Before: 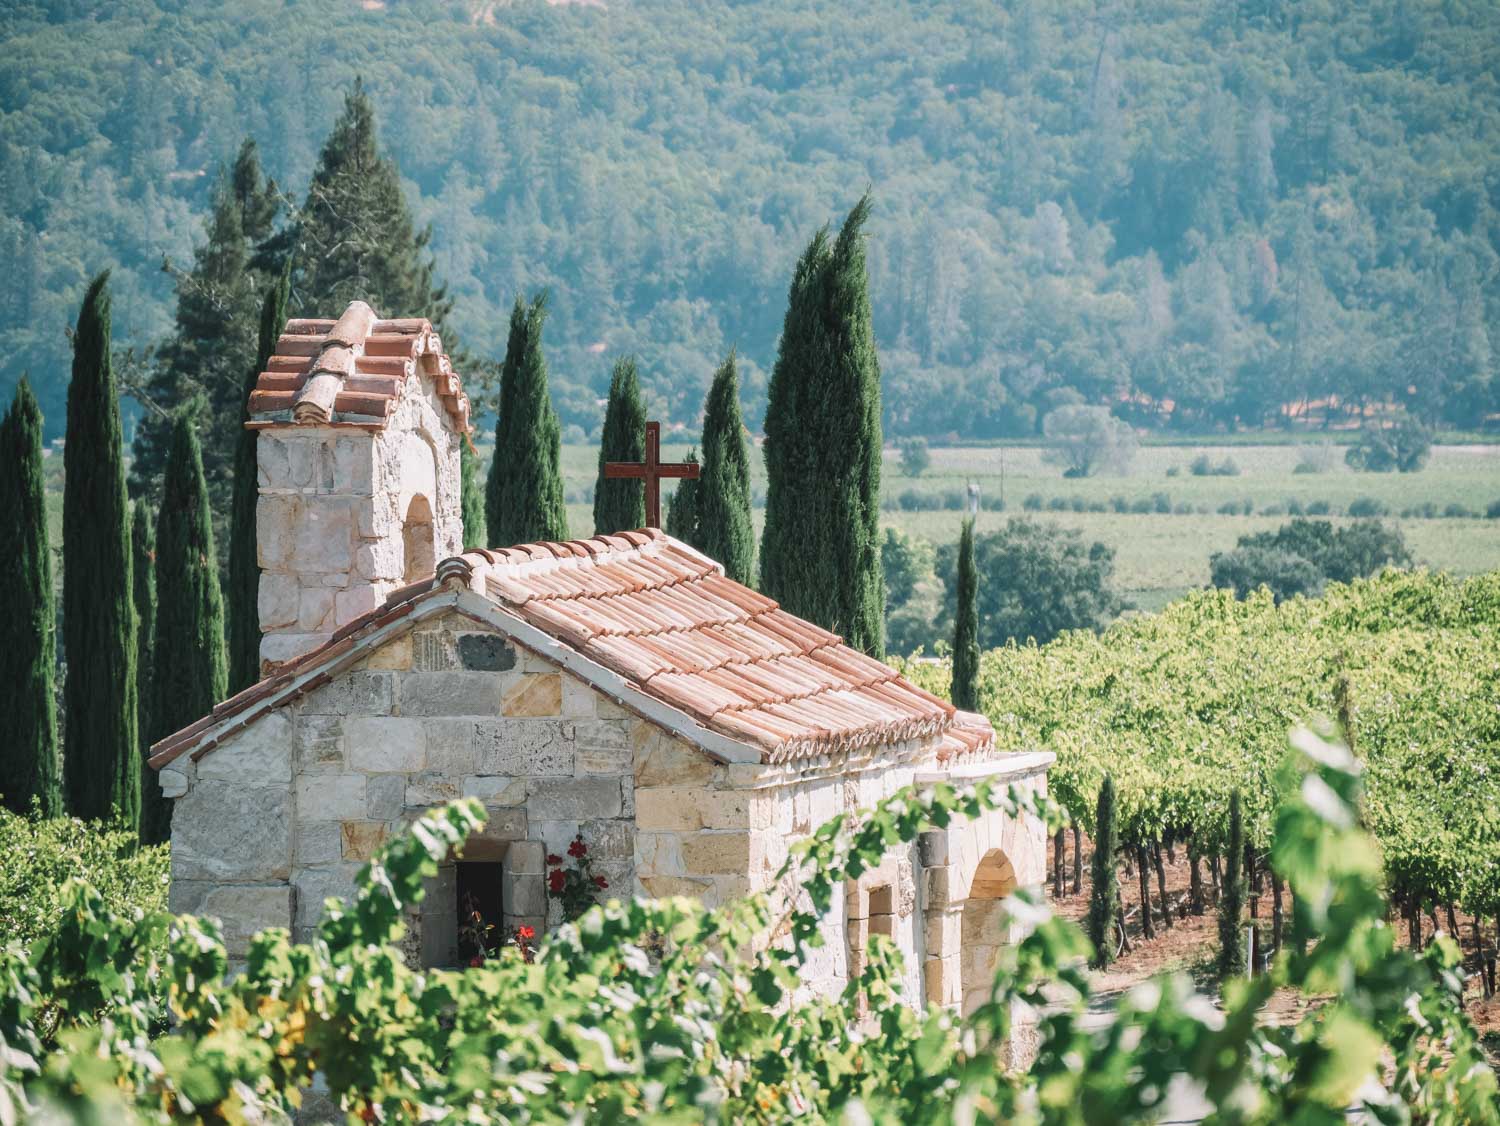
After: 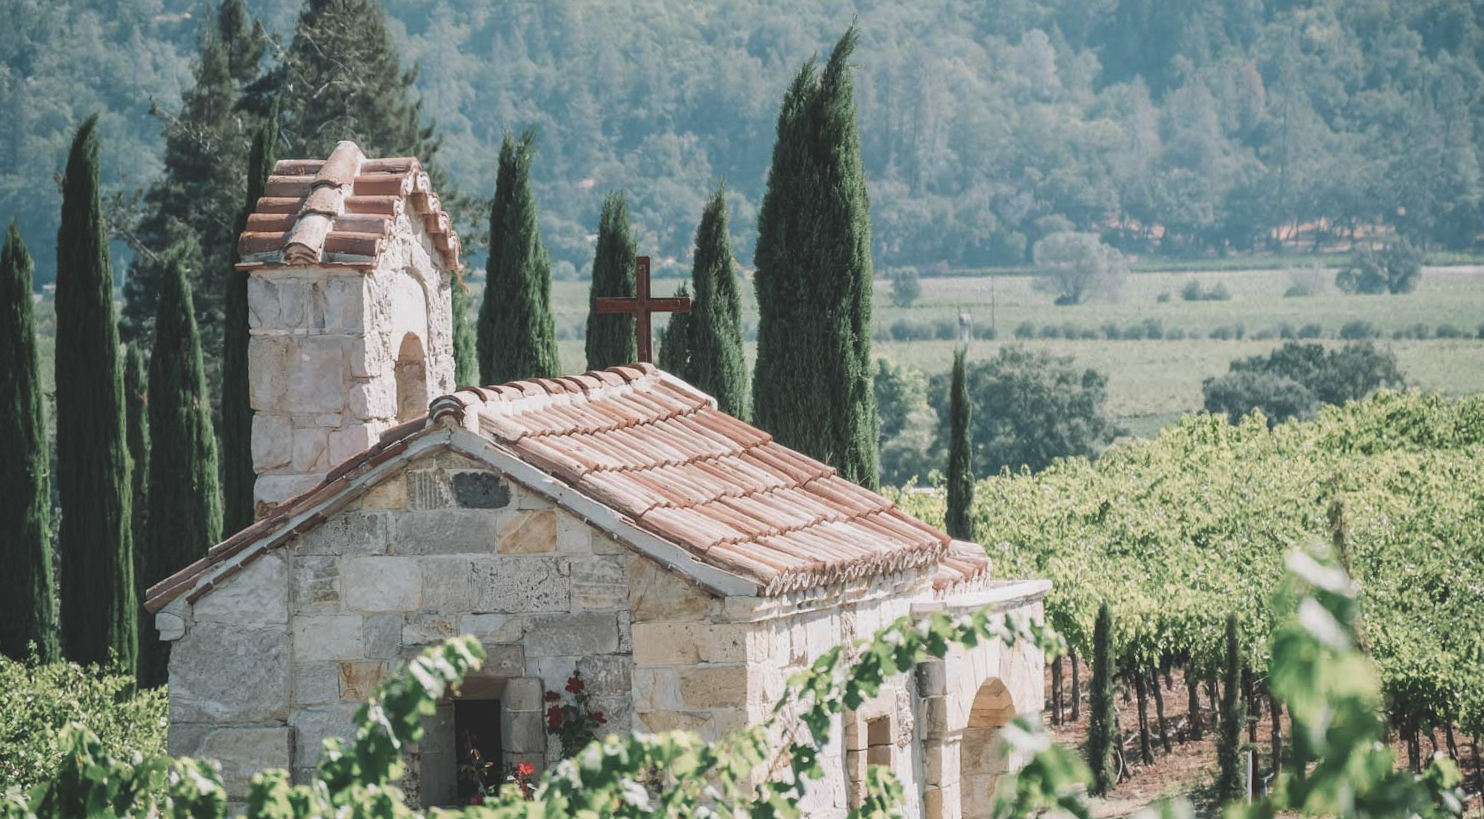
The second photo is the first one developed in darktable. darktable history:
exposure: black level correction -0.014, exposure -0.193 EV, compensate highlight preservation false
color balance: input saturation 80.07%
crop: top 13.819%, bottom 11.169%
rotate and perspective: rotation -1°, crop left 0.011, crop right 0.989, crop top 0.025, crop bottom 0.975
